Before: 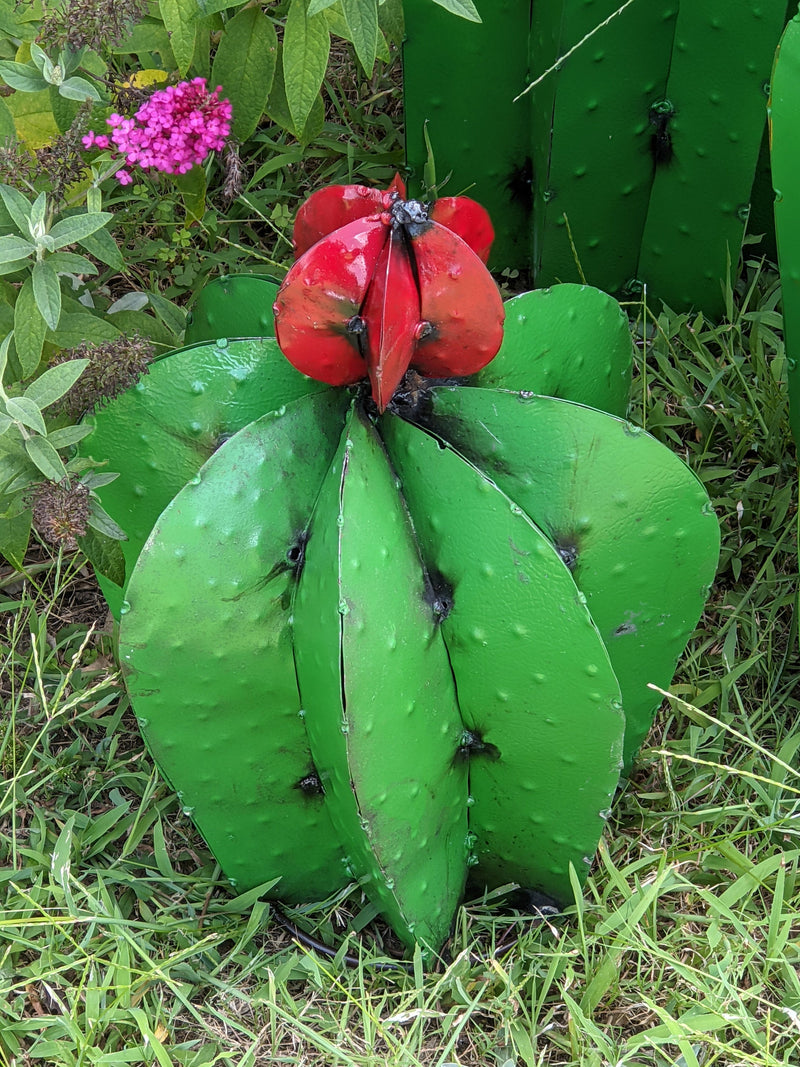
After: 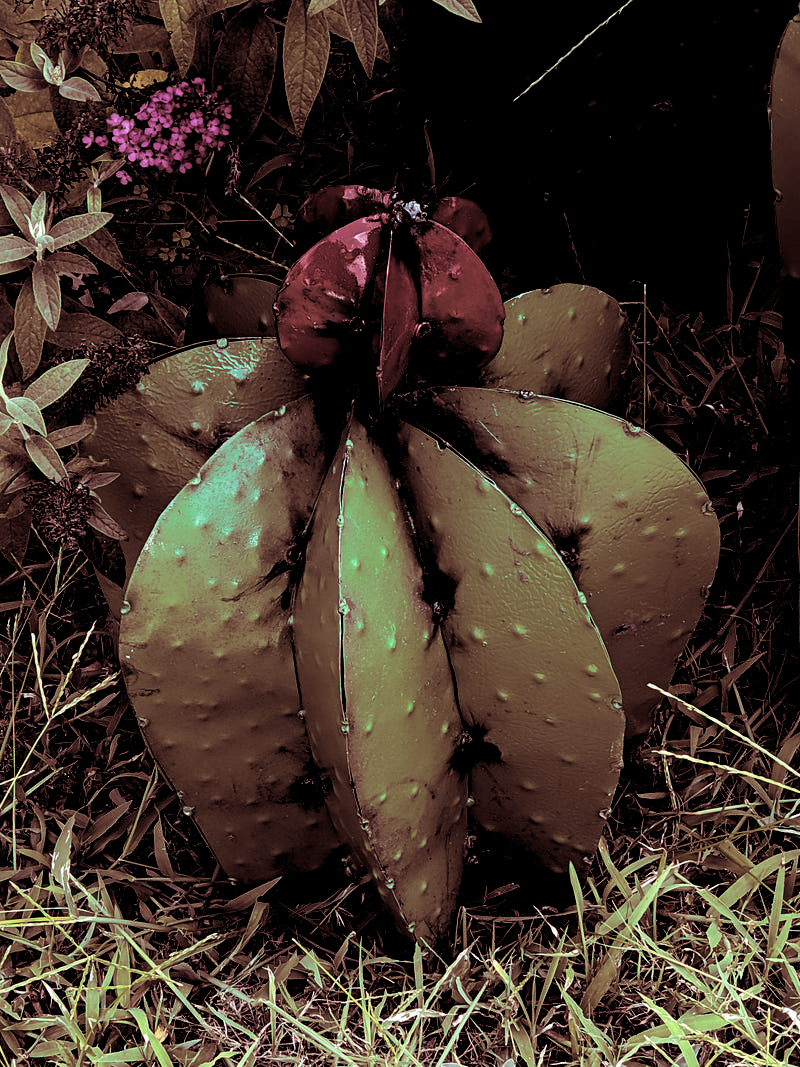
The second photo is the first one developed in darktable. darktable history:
split-toning: highlights › hue 187.2°, highlights › saturation 0.83, balance -68.05, compress 56.43%
exposure: black level correction -0.008, exposure 0.067 EV, compensate highlight preservation false
rgb levels: levels [[0.027, 0.429, 0.996], [0, 0.5, 1], [0, 0.5, 1]]
levels: levels [0.514, 0.759, 1]
